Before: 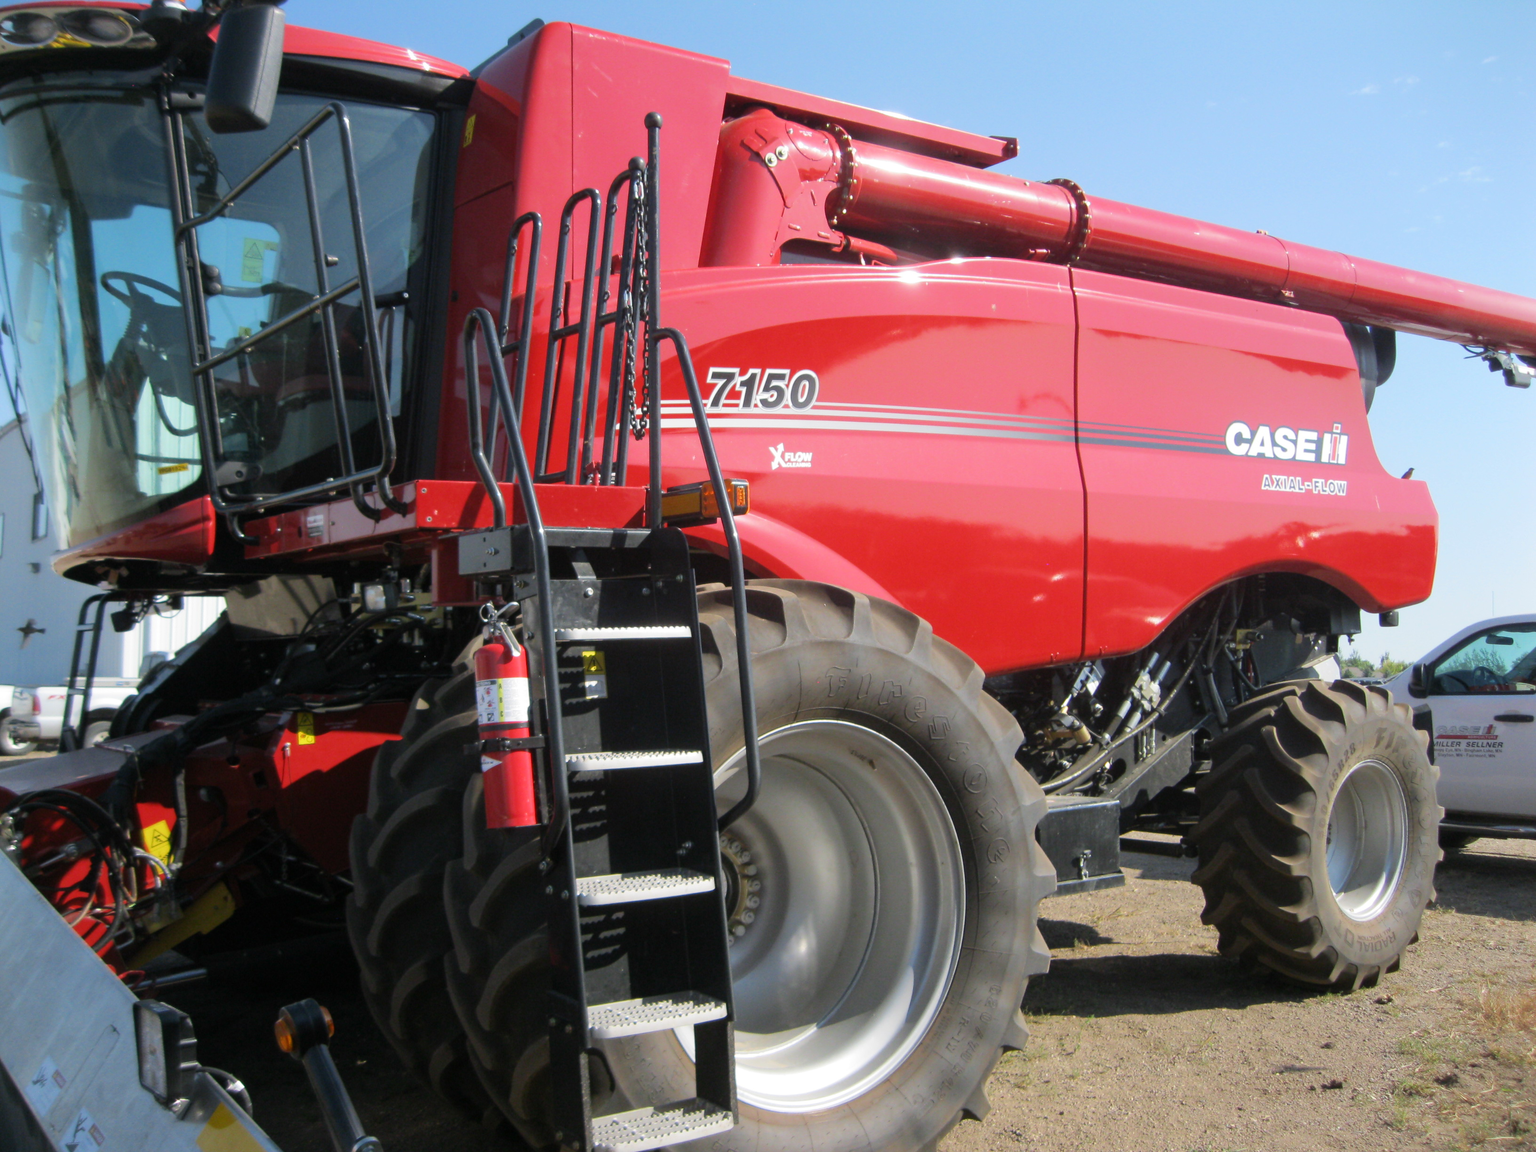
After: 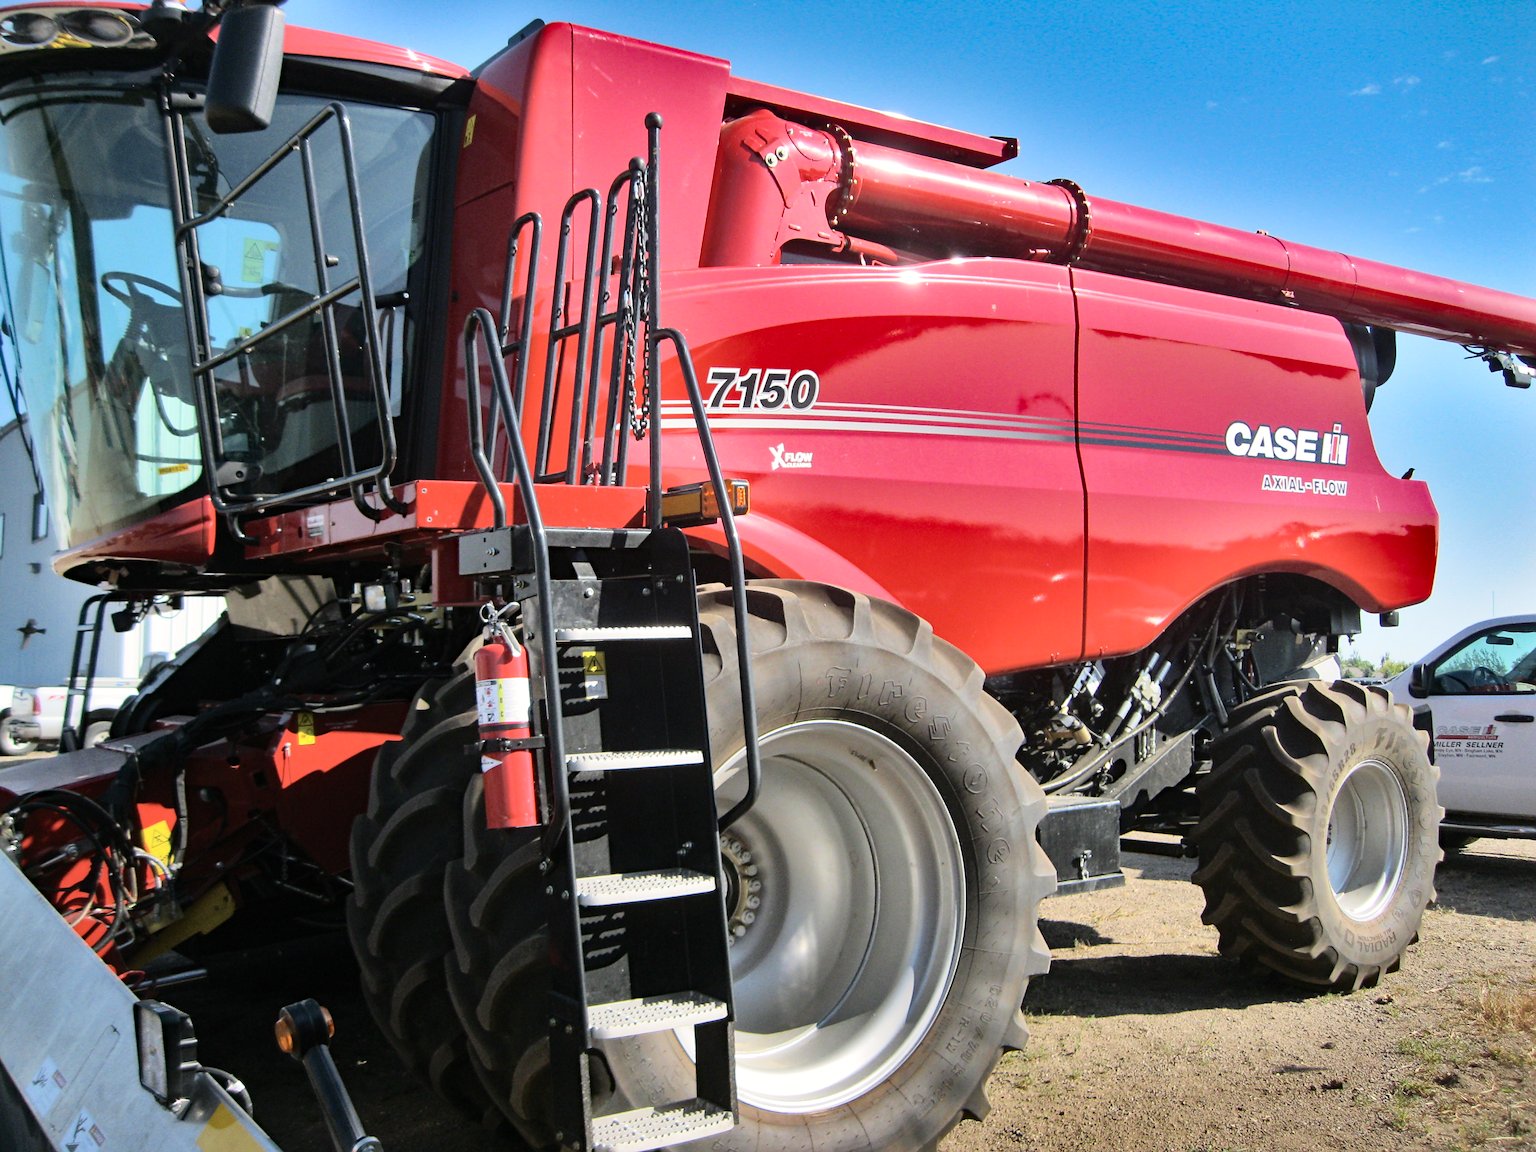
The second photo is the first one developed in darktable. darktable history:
tone curve: curves: ch0 [(0, 0) (0.003, 0.003) (0.011, 0.01) (0.025, 0.023) (0.044, 0.041) (0.069, 0.064) (0.1, 0.094) (0.136, 0.143) (0.177, 0.205) (0.224, 0.281) (0.277, 0.367) (0.335, 0.457) (0.399, 0.542) (0.468, 0.629) (0.543, 0.711) (0.623, 0.788) (0.709, 0.863) (0.801, 0.912) (0.898, 0.955) (1, 1)], color space Lab, independent channels, preserve colors none
tone equalizer: mask exposure compensation -0.512 EV
sharpen: on, module defaults
shadows and highlights: shadows 20.76, highlights -81.83, soften with gaussian
contrast brightness saturation: saturation -0.023
haze removal: compatibility mode true, adaptive false
